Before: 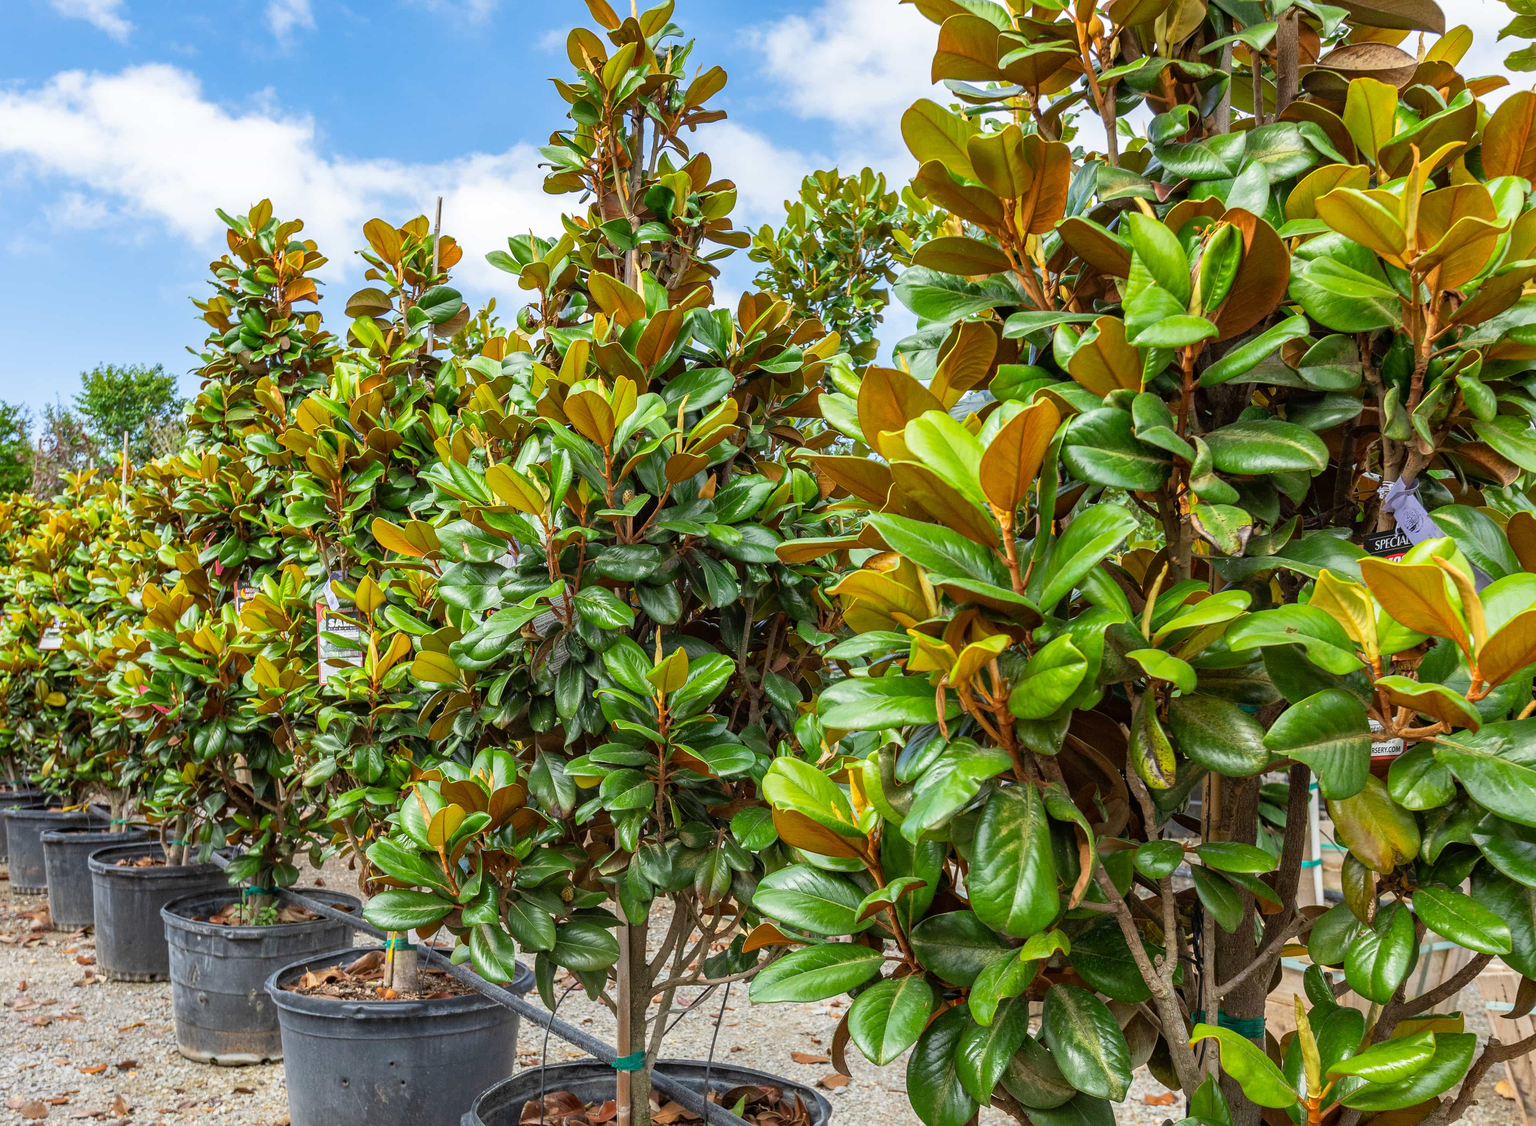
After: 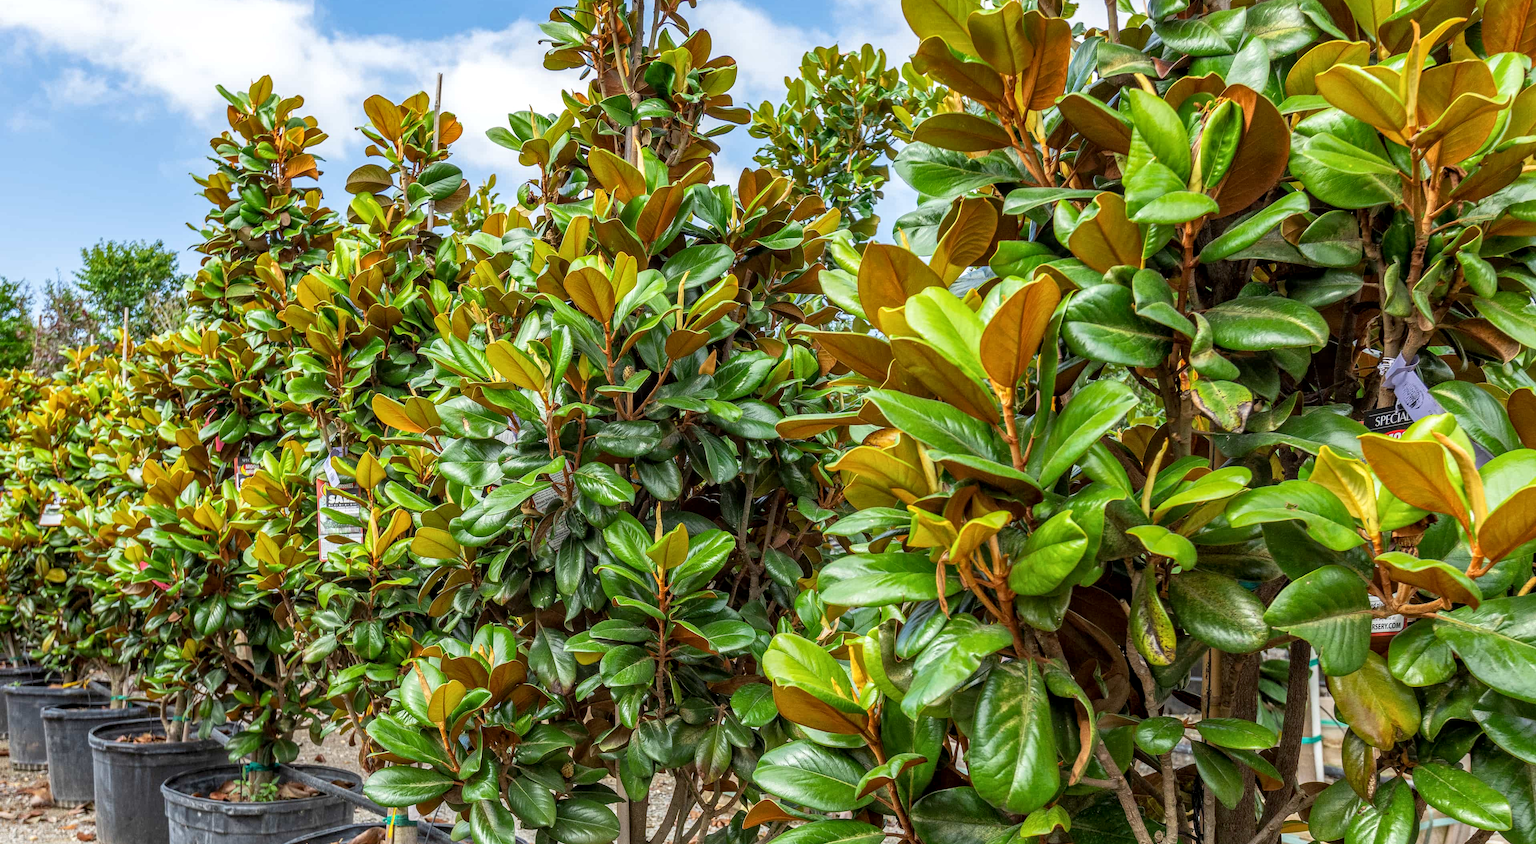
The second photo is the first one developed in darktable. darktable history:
crop: top 11.038%, bottom 13.962%
local contrast: on, module defaults
